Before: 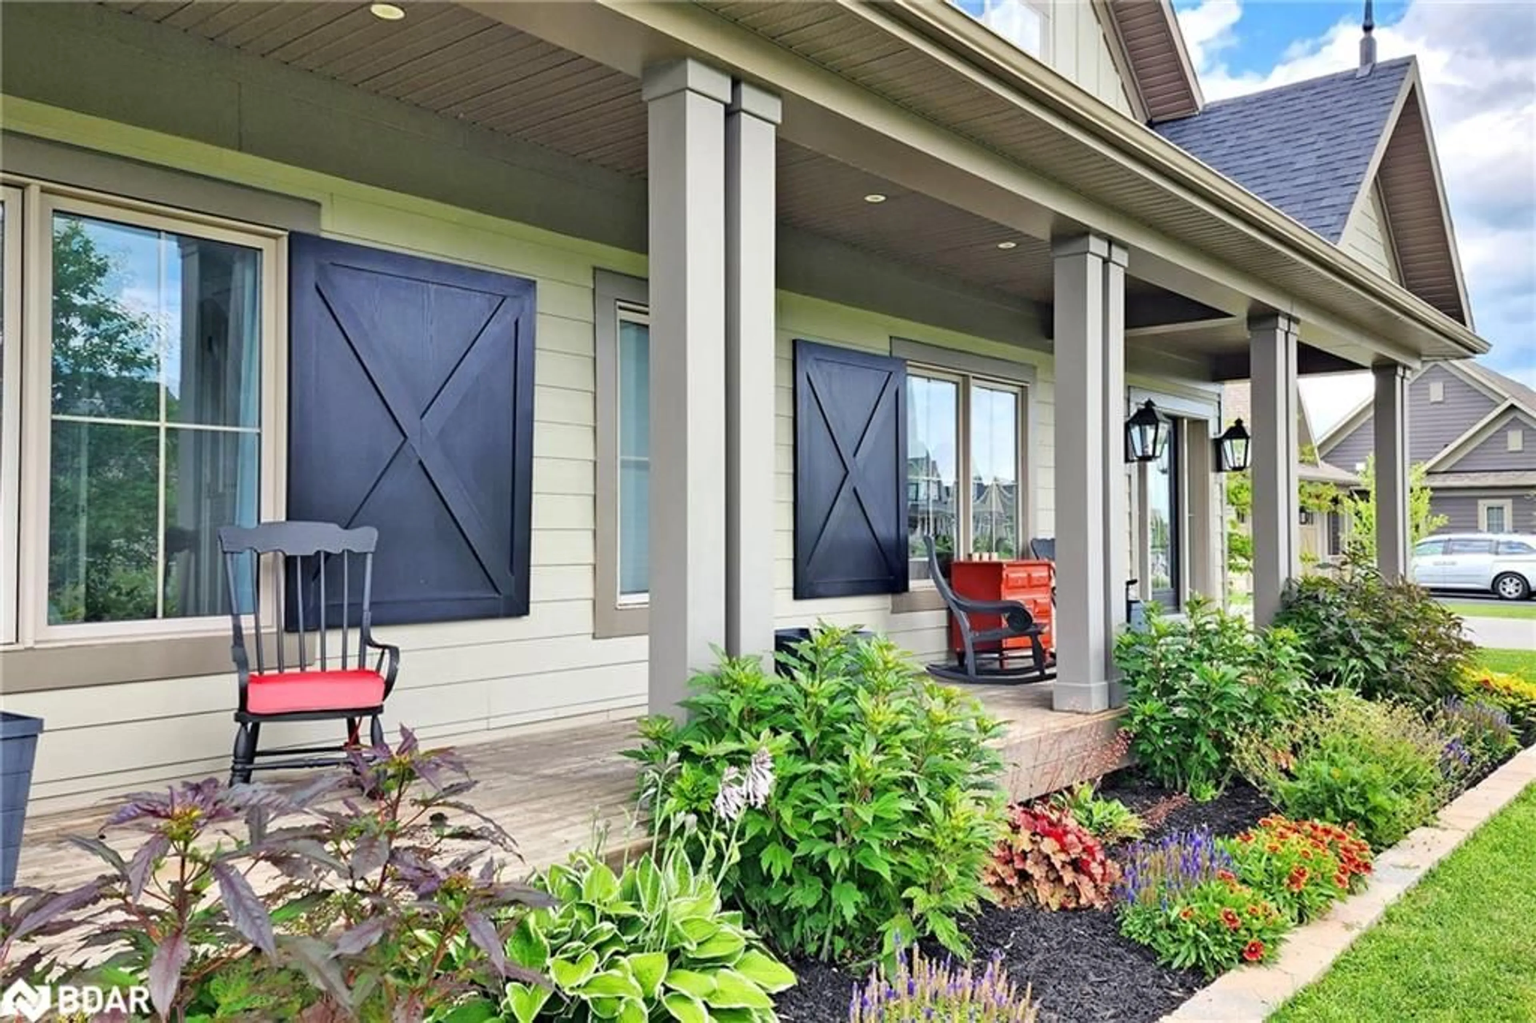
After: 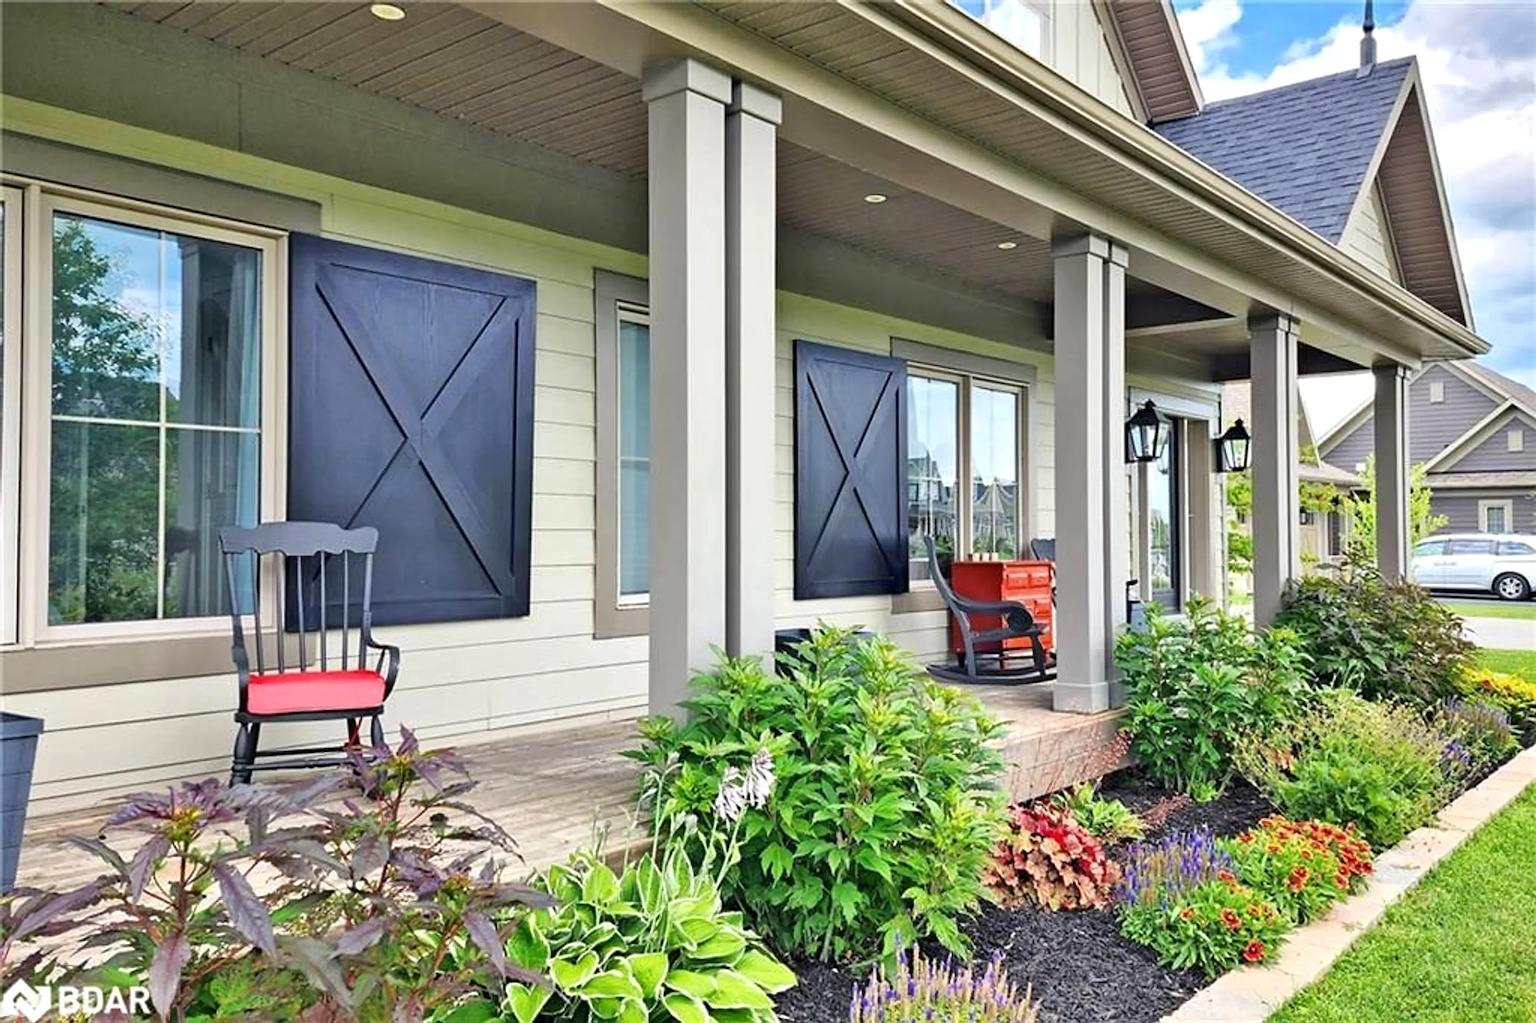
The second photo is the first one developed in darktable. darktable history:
sharpen: on, module defaults
exposure: exposure 0.134 EV, compensate exposure bias true, compensate highlight preservation false
local contrast: mode bilateral grid, contrast 21, coarseness 49, detail 103%, midtone range 0.2
shadows and highlights: shadows 73.81, highlights -25.44, soften with gaussian
